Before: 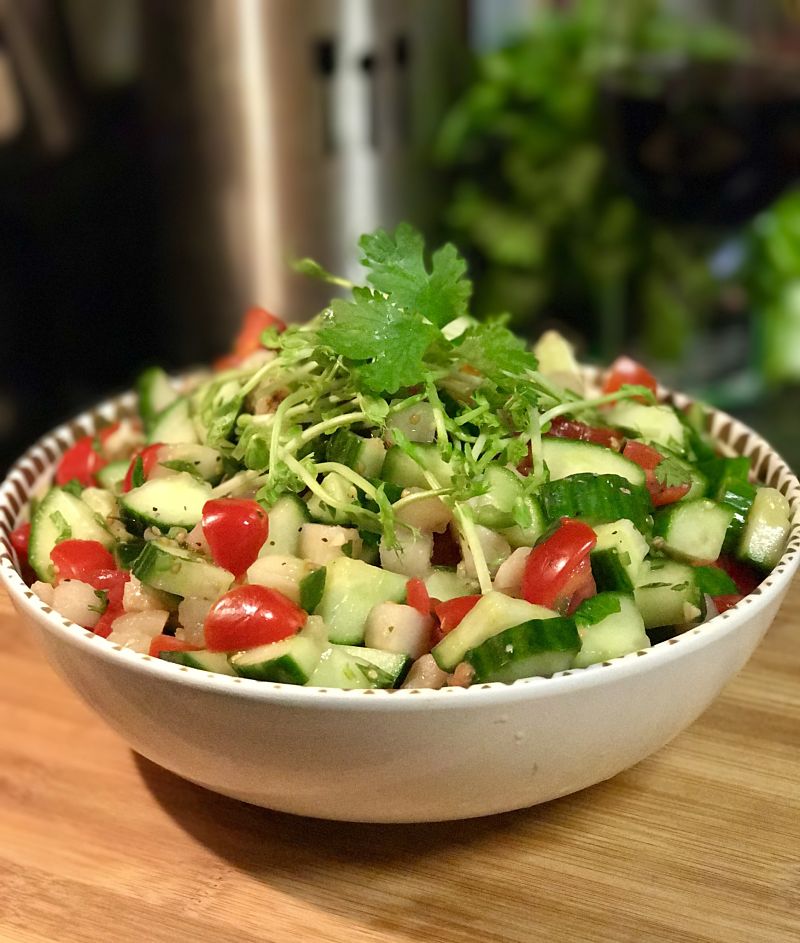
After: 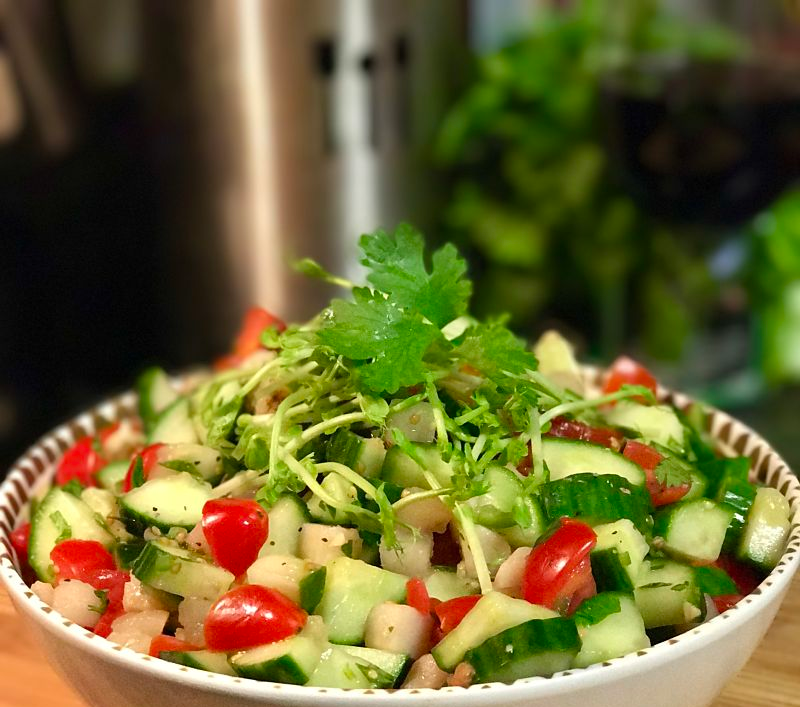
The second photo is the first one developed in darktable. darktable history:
crop: bottom 24.988%
tone equalizer: on, module defaults
